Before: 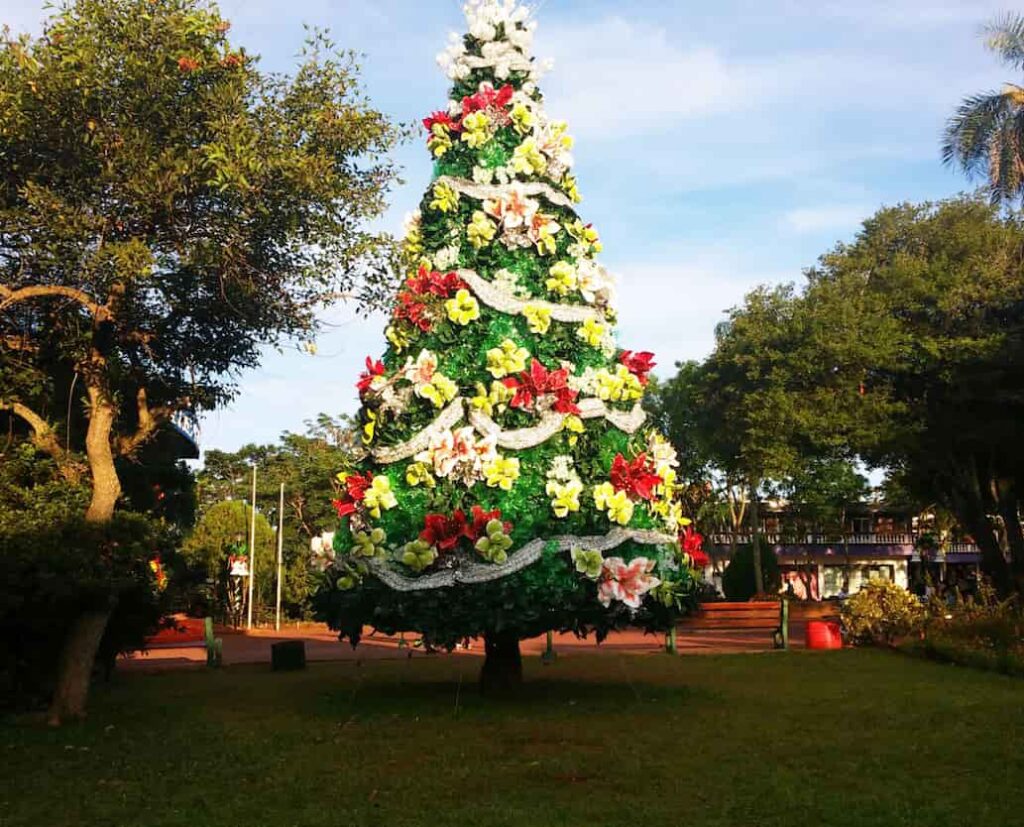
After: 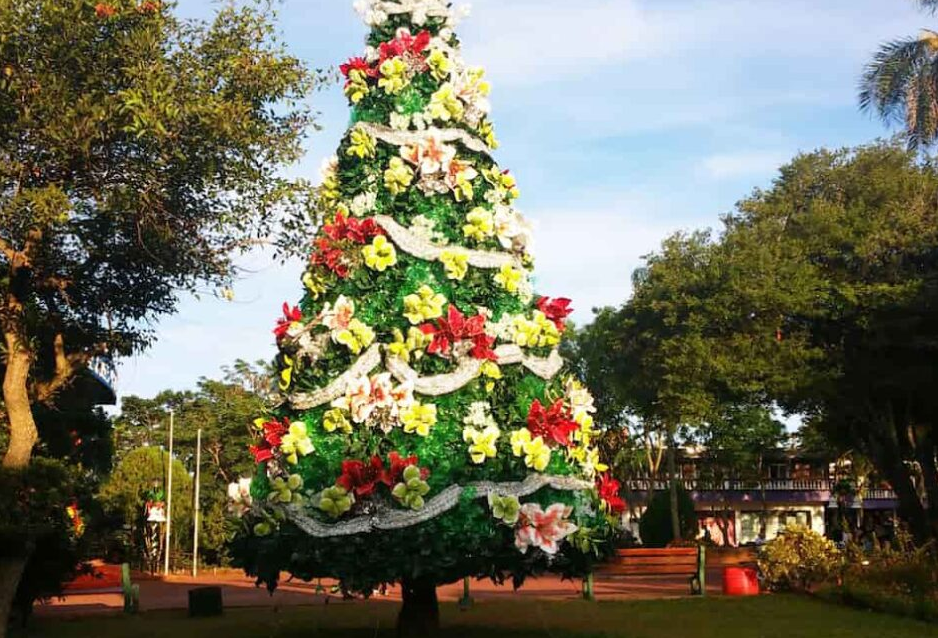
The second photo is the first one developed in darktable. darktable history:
rgb levels: preserve colors max RGB
crop: left 8.155%, top 6.611%, bottom 15.385%
